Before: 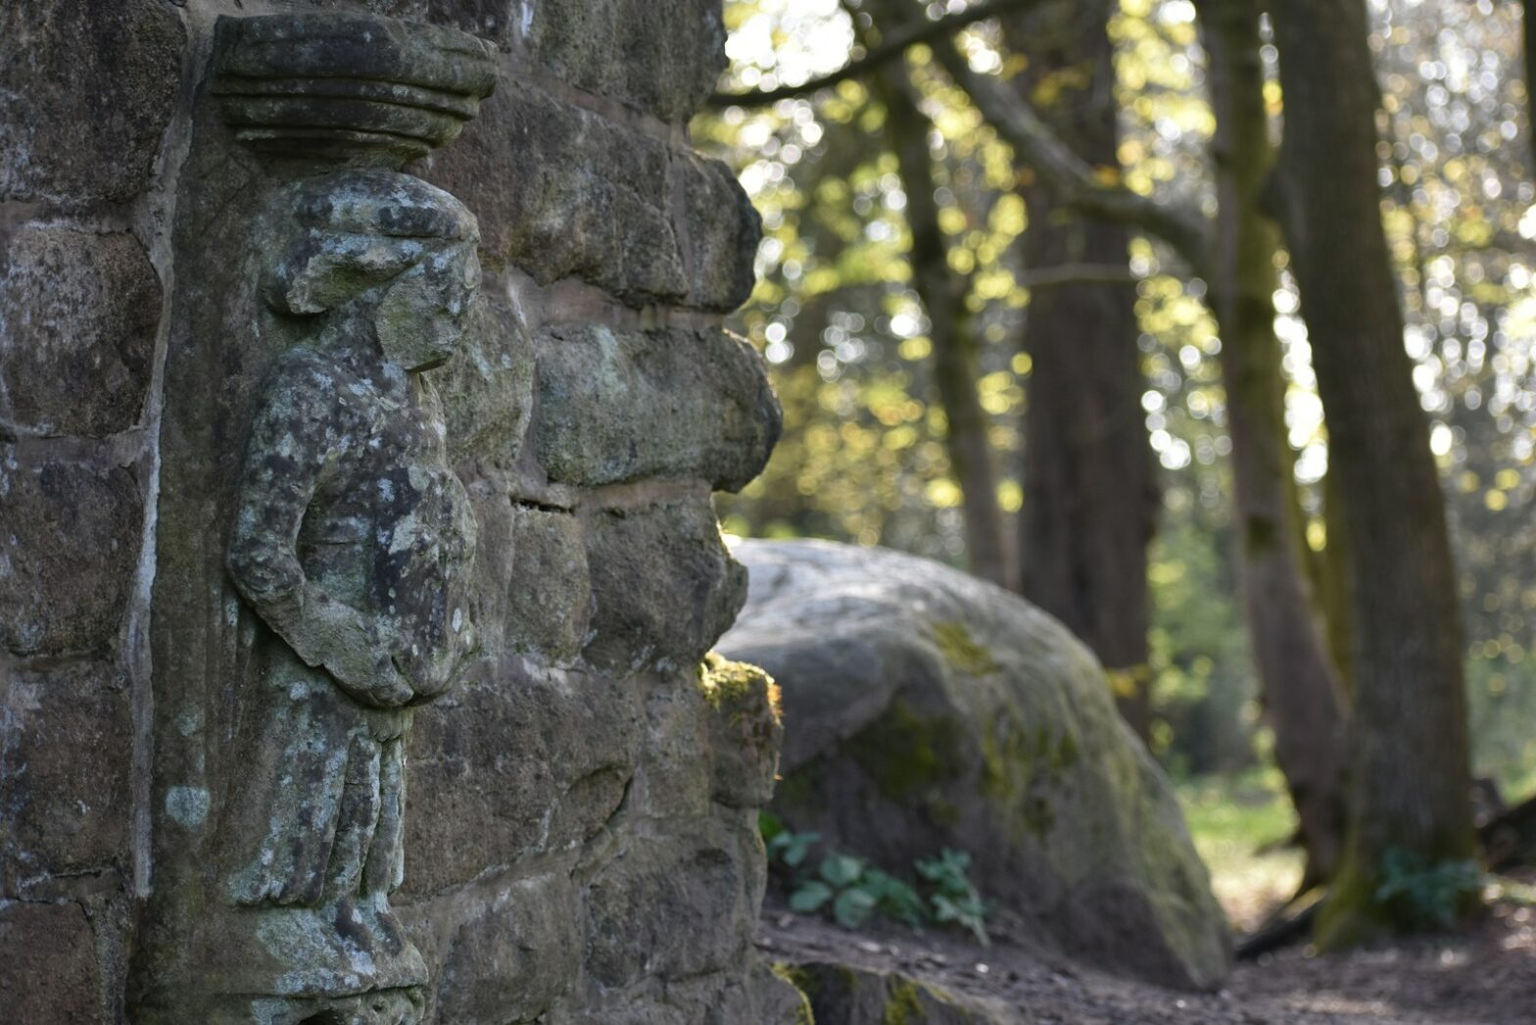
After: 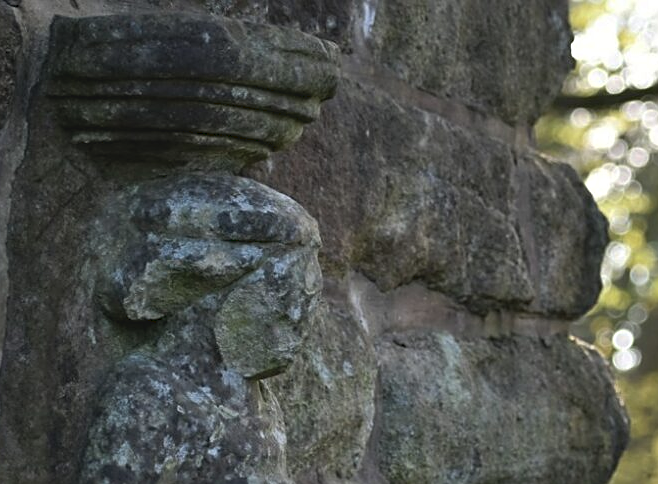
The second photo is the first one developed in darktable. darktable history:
crop and rotate: left 10.817%, top 0.062%, right 47.194%, bottom 53.626%
tone curve: curves: ch0 [(0, 0) (0.003, 0.051) (0.011, 0.054) (0.025, 0.056) (0.044, 0.07) (0.069, 0.092) (0.1, 0.119) (0.136, 0.149) (0.177, 0.189) (0.224, 0.231) (0.277, 0.278) (0.335, 0.329) (0.399, 0.386) (0.468, 0.454) (0.543, 0.524) (0.623, 0.603) (0.709, 0.687) (0.801, 0.776) (0.898, 0.878) (1, 1)], preserve colors none
tone equalizer: on, module defaults
sharpen: on, module defaults
